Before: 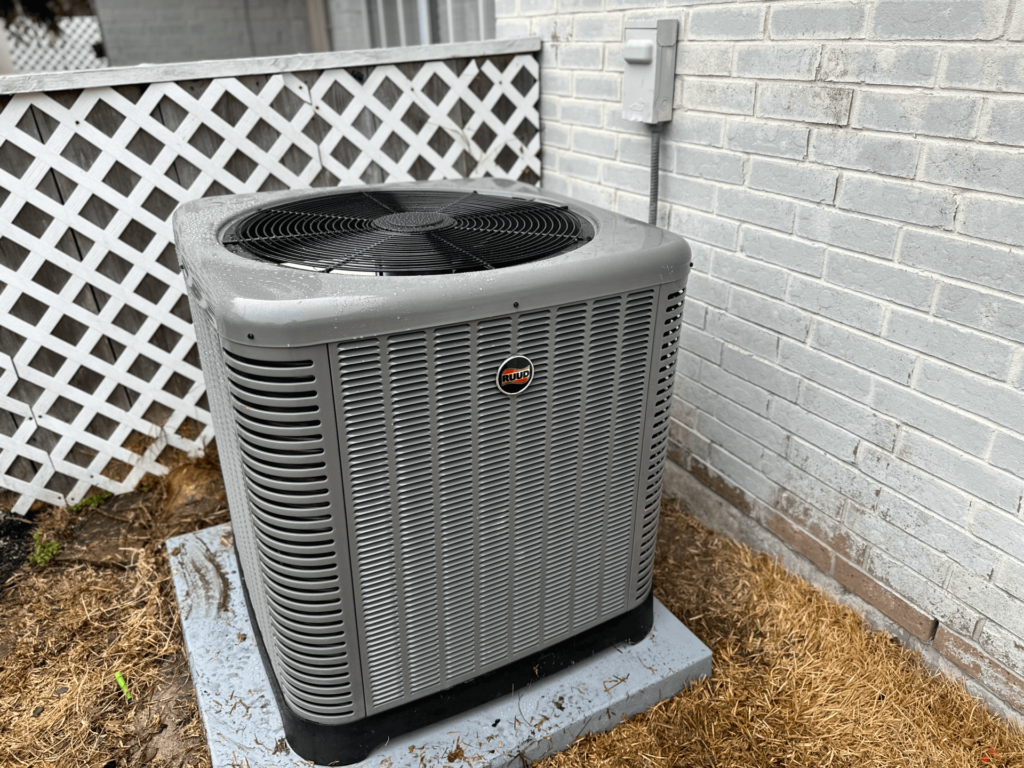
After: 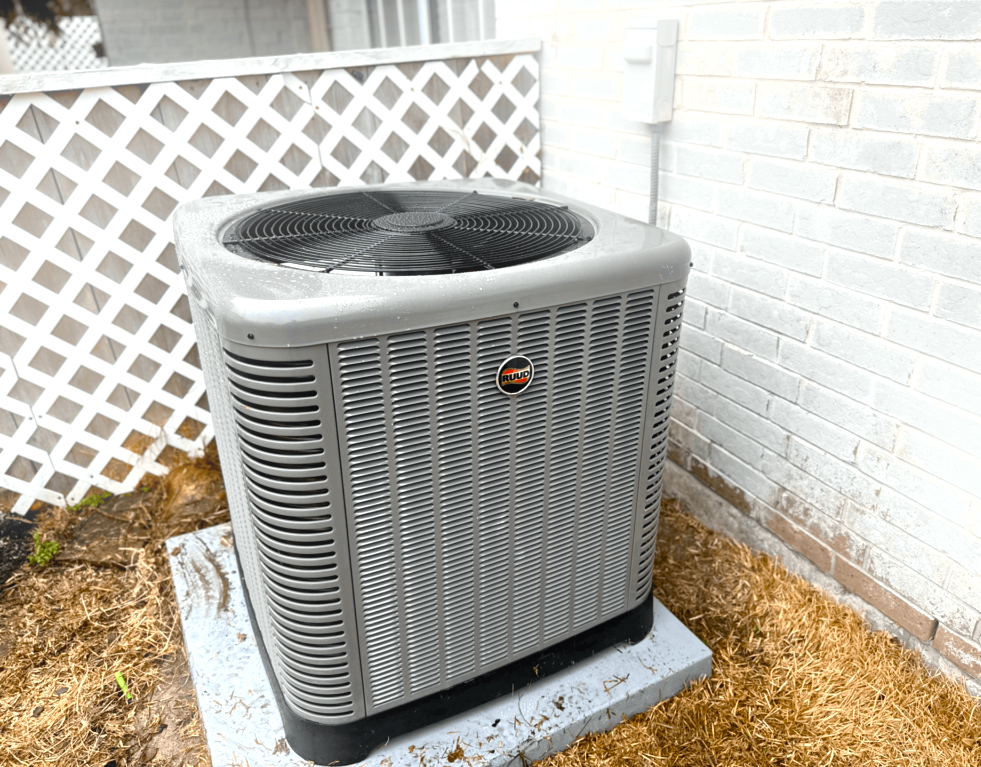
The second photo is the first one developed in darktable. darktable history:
exposure: exposure 0.6 EV, compensate highlight preservation false
color balance rgb: perceptual saturation grading › global saturation 20%, perceptual saturation grading › highlights -25%, perceptual saturation grading › shadows 25%
crop: right 4.126%, bottom 0.031%
bloom: size 9%, threshold 100%, strength 7%
